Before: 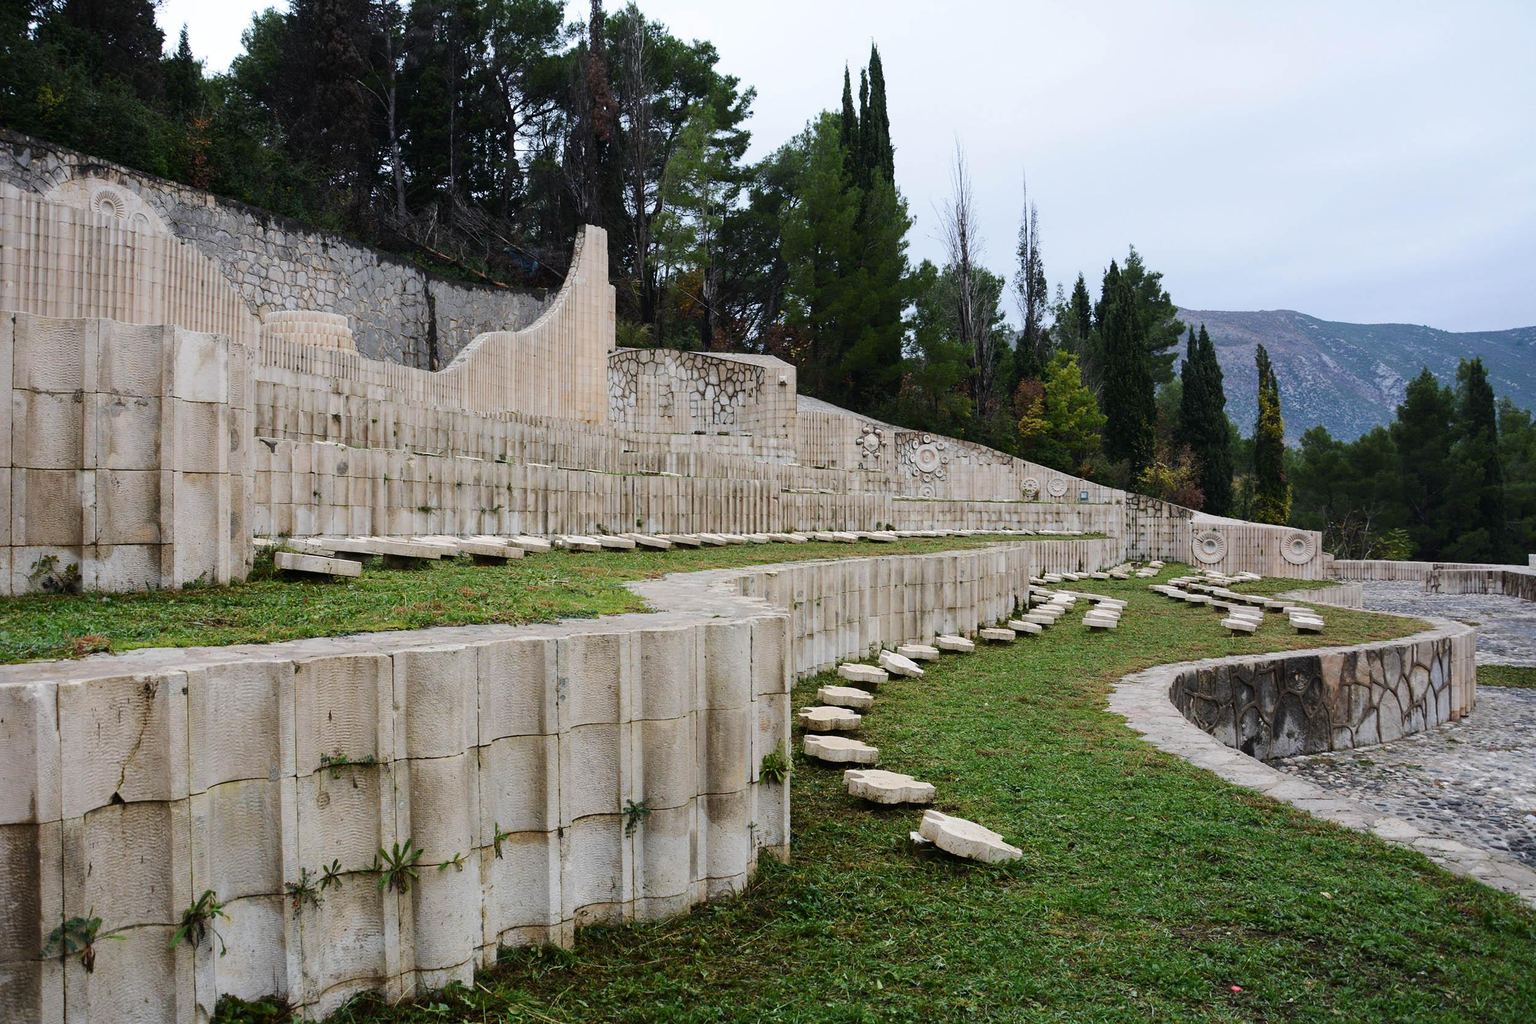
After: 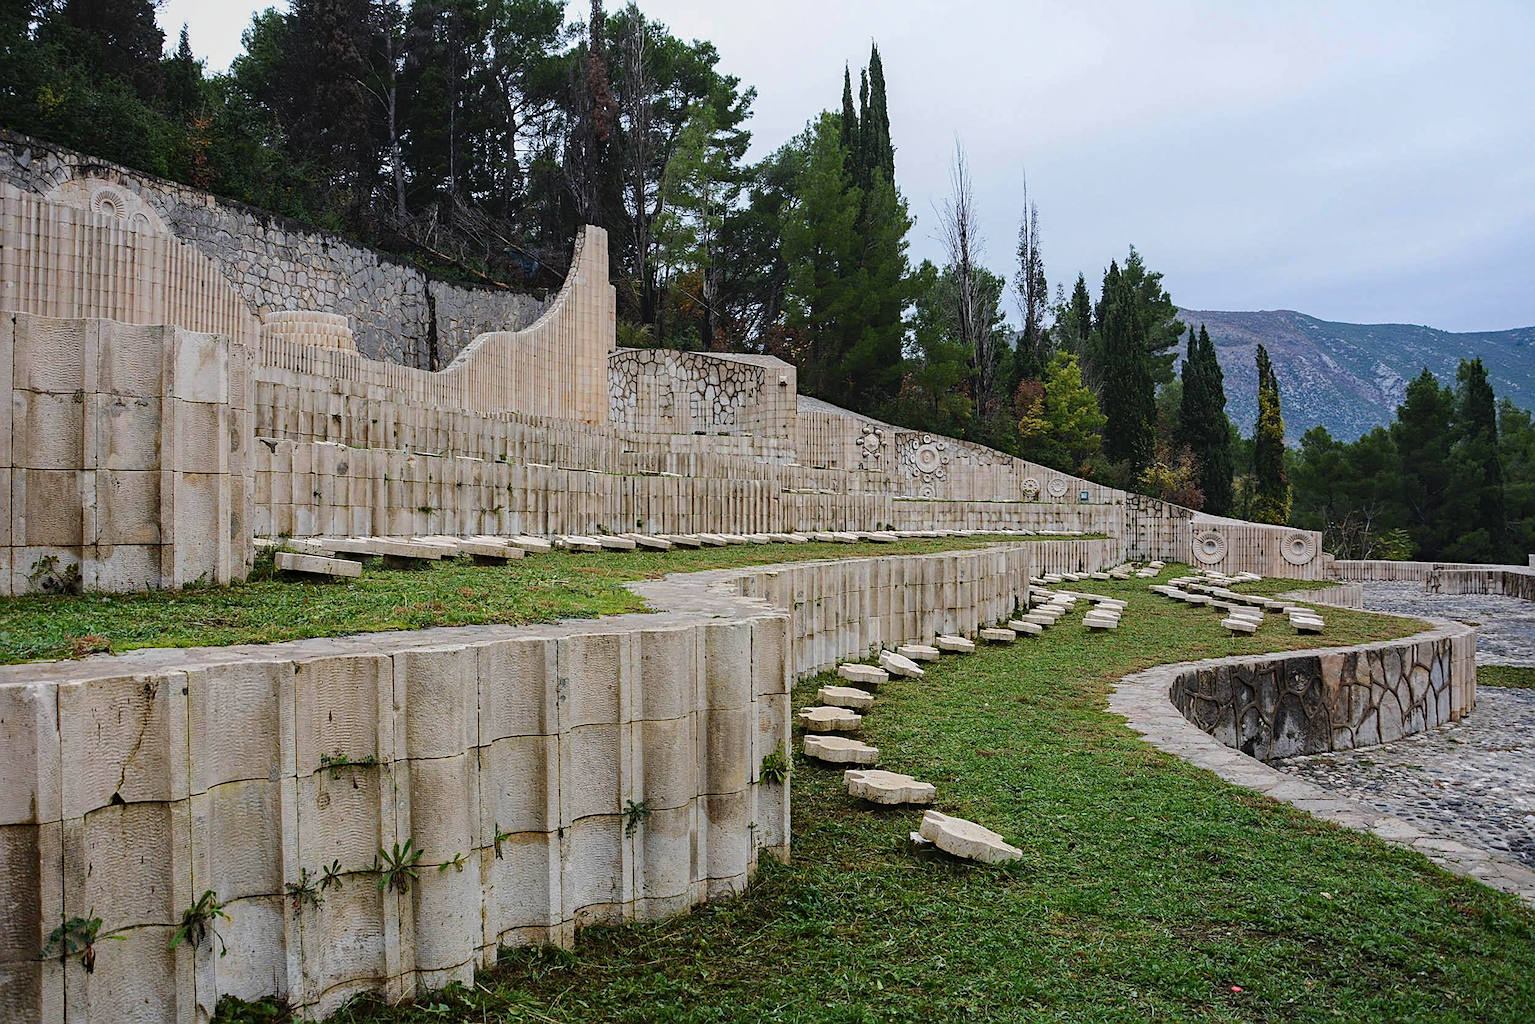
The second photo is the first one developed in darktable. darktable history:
sharpen: on, module defaults
haze removal: strength 0.29, distance 0.256, compatibility mode true, adaptive false
local contrast: detail 110%
